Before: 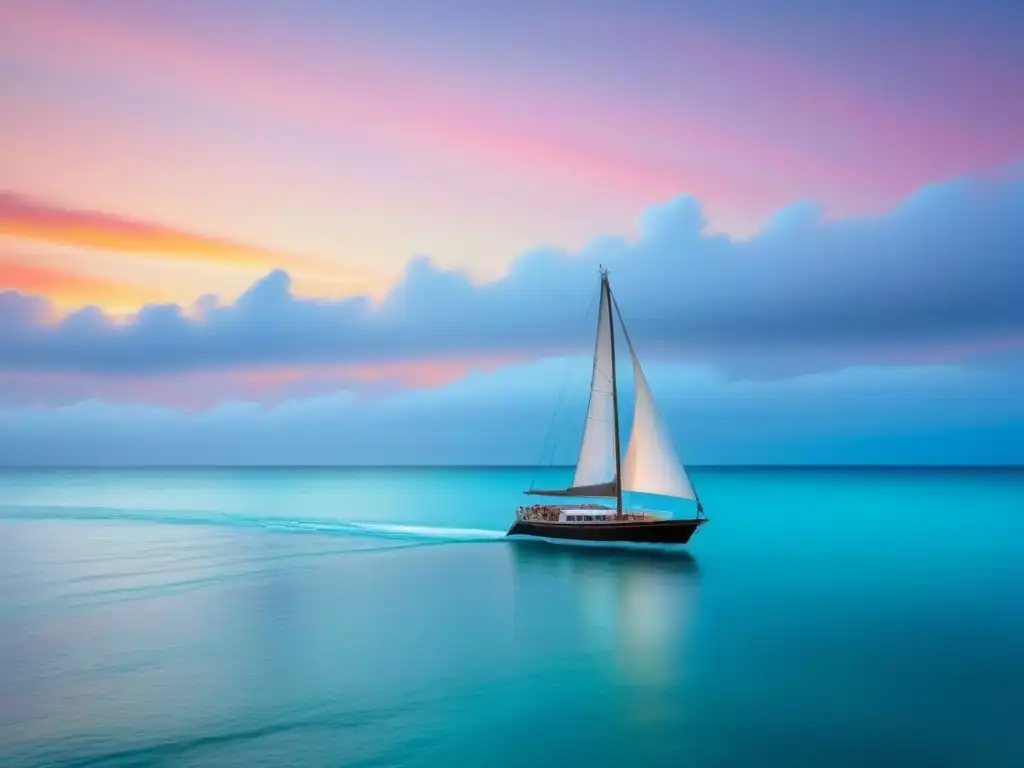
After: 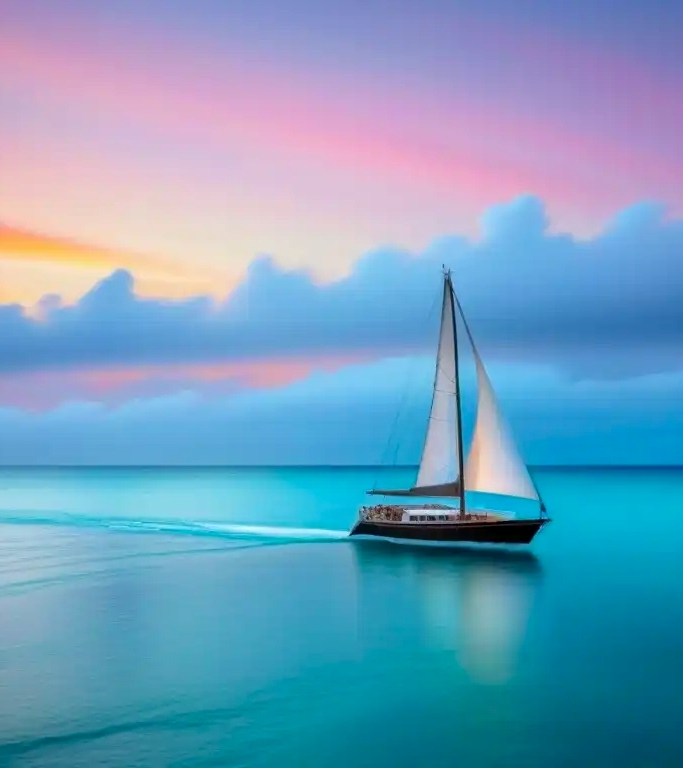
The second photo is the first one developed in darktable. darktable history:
crop: left 15.404%, right 17.828%
color calibration: illuminant same as pipeline (D50), adaptation XYZ, x 0.347, y 0.359, temperature 5022.24 K
haze removal: compatibility mode true, adaptive false
